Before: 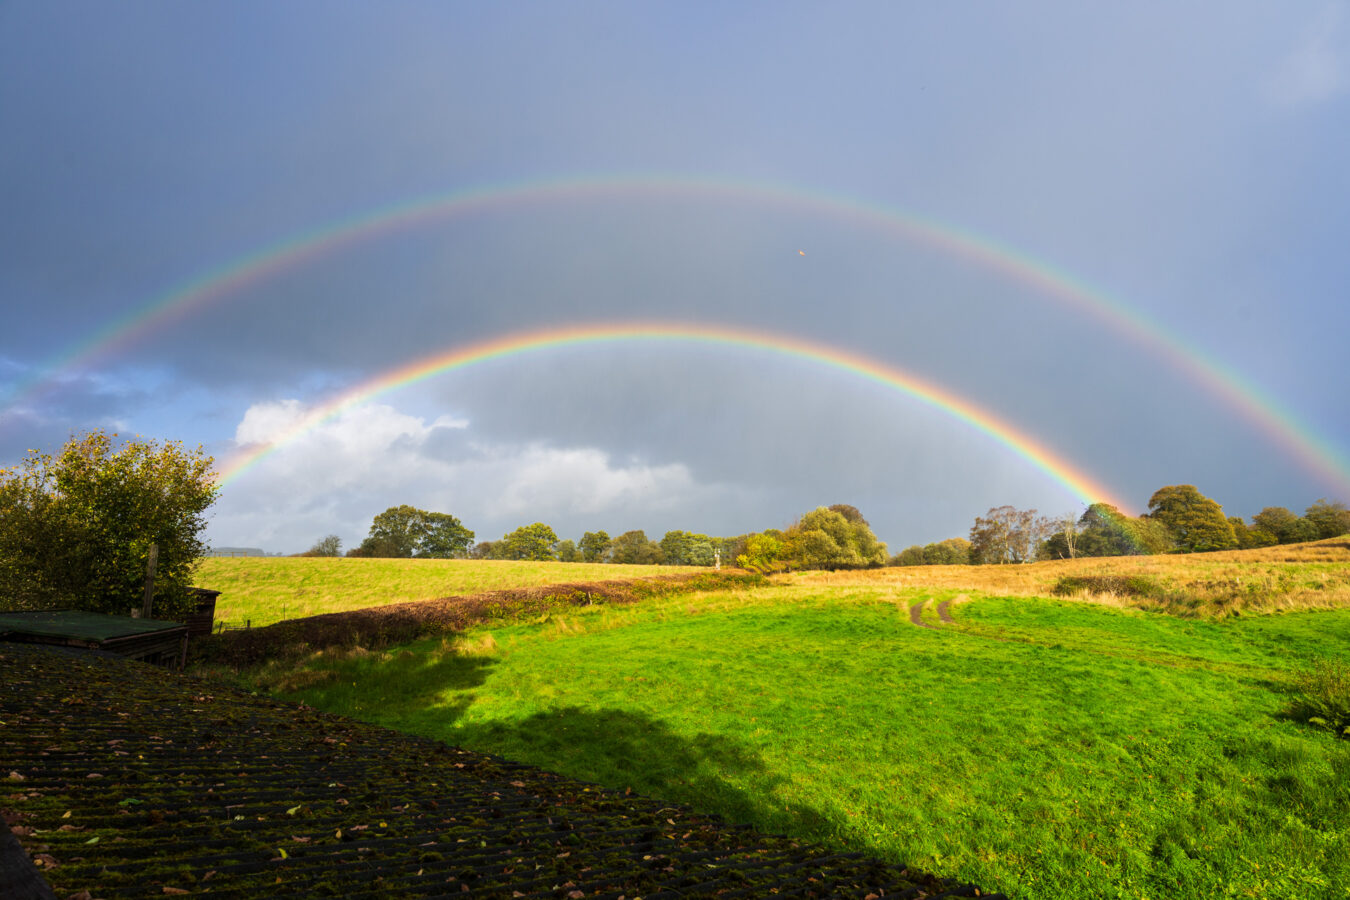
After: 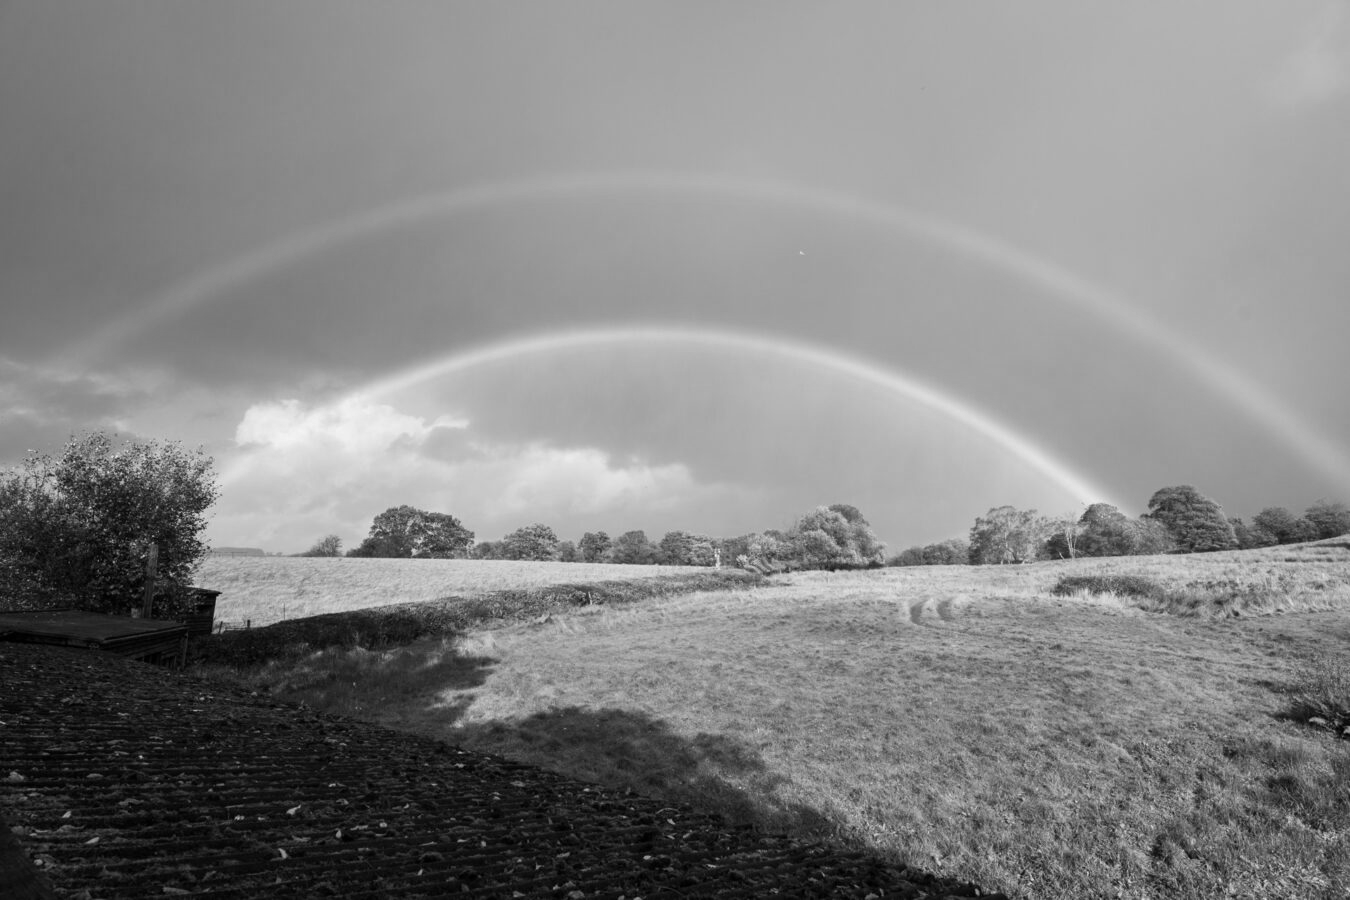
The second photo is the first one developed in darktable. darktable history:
monochrome: on, module defaults
color calibration: x 0.329, y 0.345, temperature 5633 K
